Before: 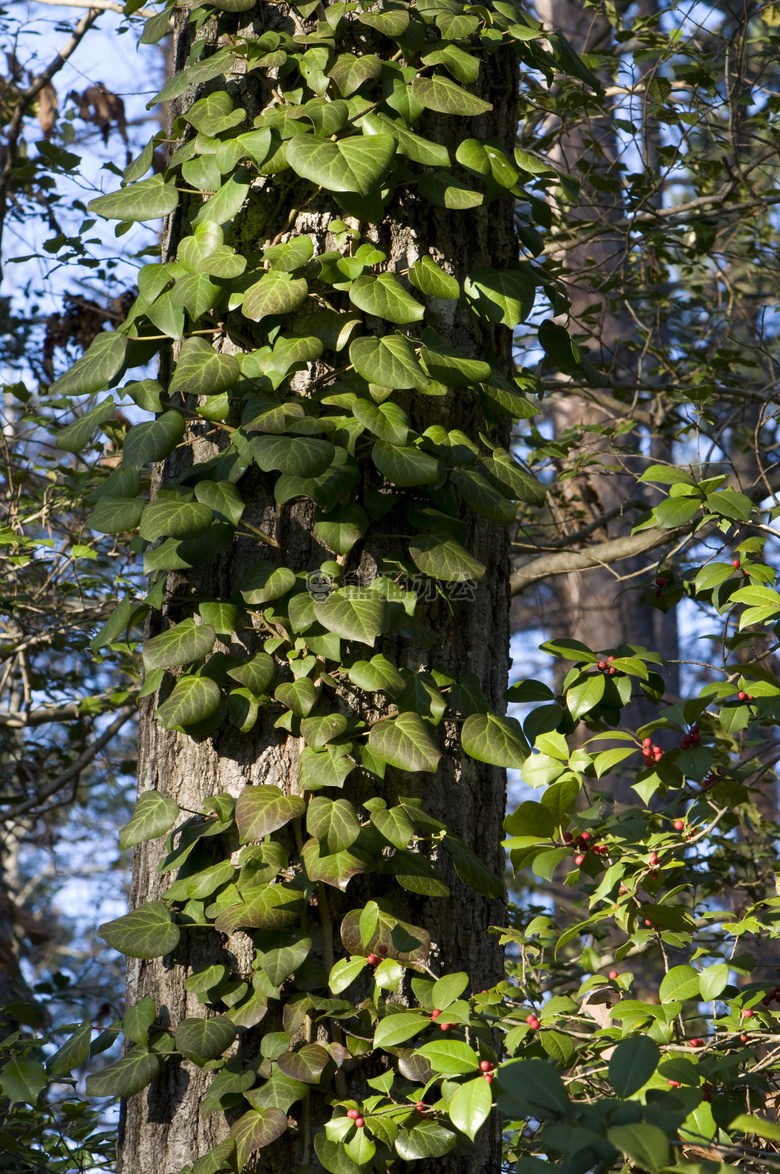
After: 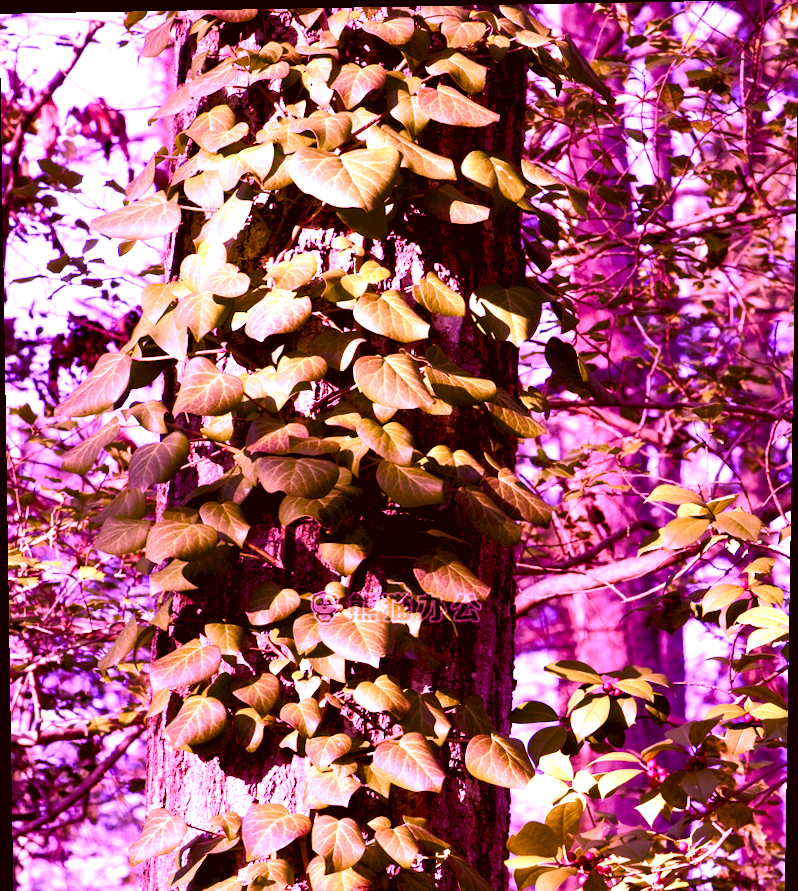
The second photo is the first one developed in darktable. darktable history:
rotate and perspective: lens shift (vertical) 0.048, lens shift (horizontal) -0.024, automatic cropping off
exposure: black level correction 0, exposure 1.2 EV, compensate exposure bias true, compensate highlight preservation false
color calibration: illuminant custom, x 0.261, y 0.521, temperature 7054.11 K
crop: bottom 24.988%
tone equalizer: -8 EV -0.75 EV, -7 EV -0.7 EV, -6 EV -0.6 EV, -5 EV -0.4 EV, -3 EV 0.4 EV, -2 EV 0.6 EV, -1 EV 0.7 EV, +0 EV 0.75 EV, edges refinement/feathering 500, mask exposure compensation -1.57 EV, preserve details no
color balance rgb: global offset › luminance -0.5%, perceptual saturation grading › highlights -17.77%, perceptual saturation grading › mid-tones 33.1%, perceptual saturation grading › shadows 50.52%, perceptual brilliance grading › highlights 10.8%, perceptual brilliance grading › shadows -10.8%, global vibrance 24.22%, contrast -25%
color correction: highlights a* -0.482, highlights b* 0.161, shadows a* 4.66, shadows b* 20.72
